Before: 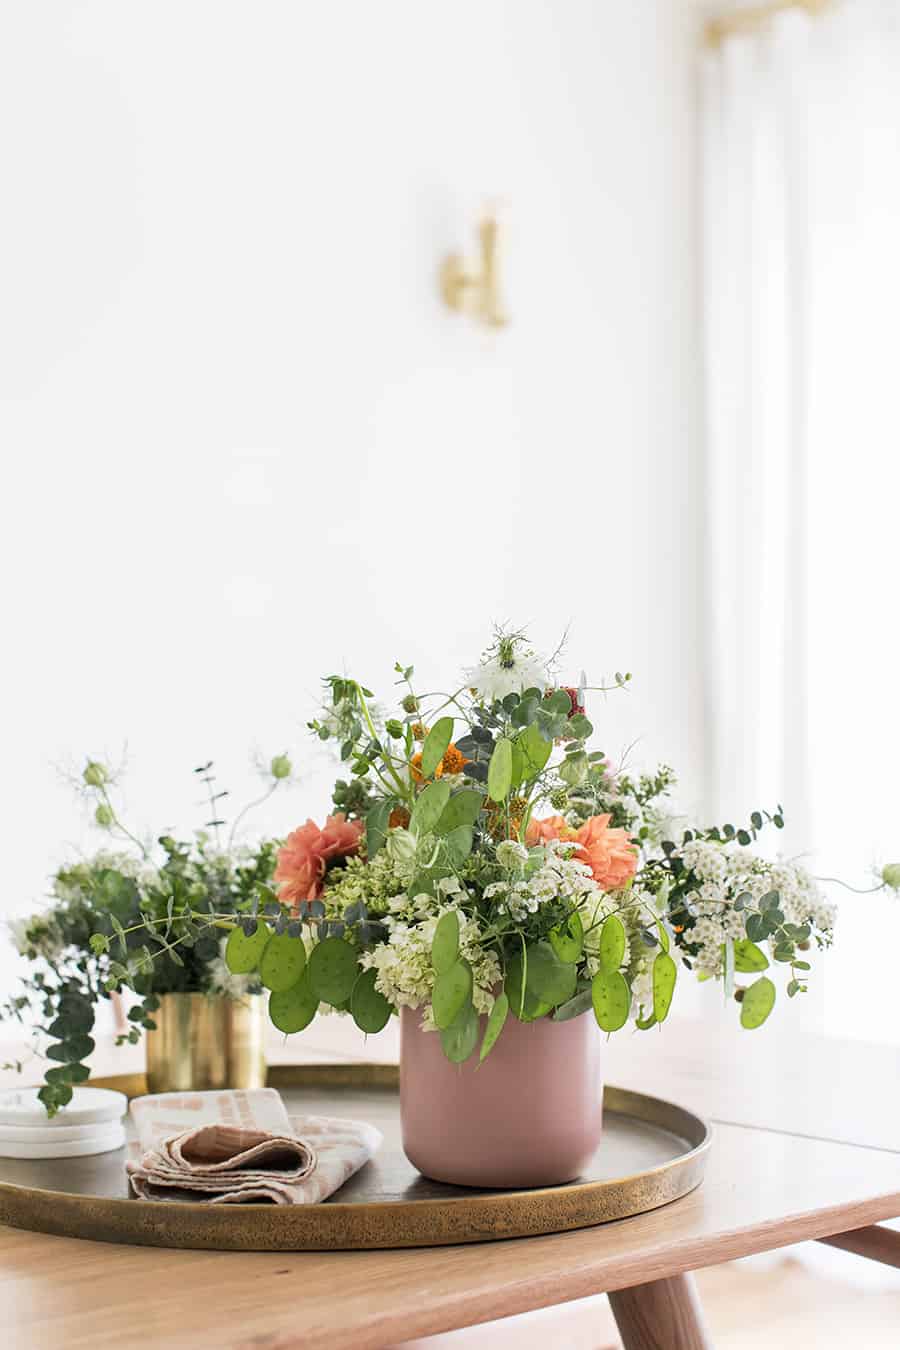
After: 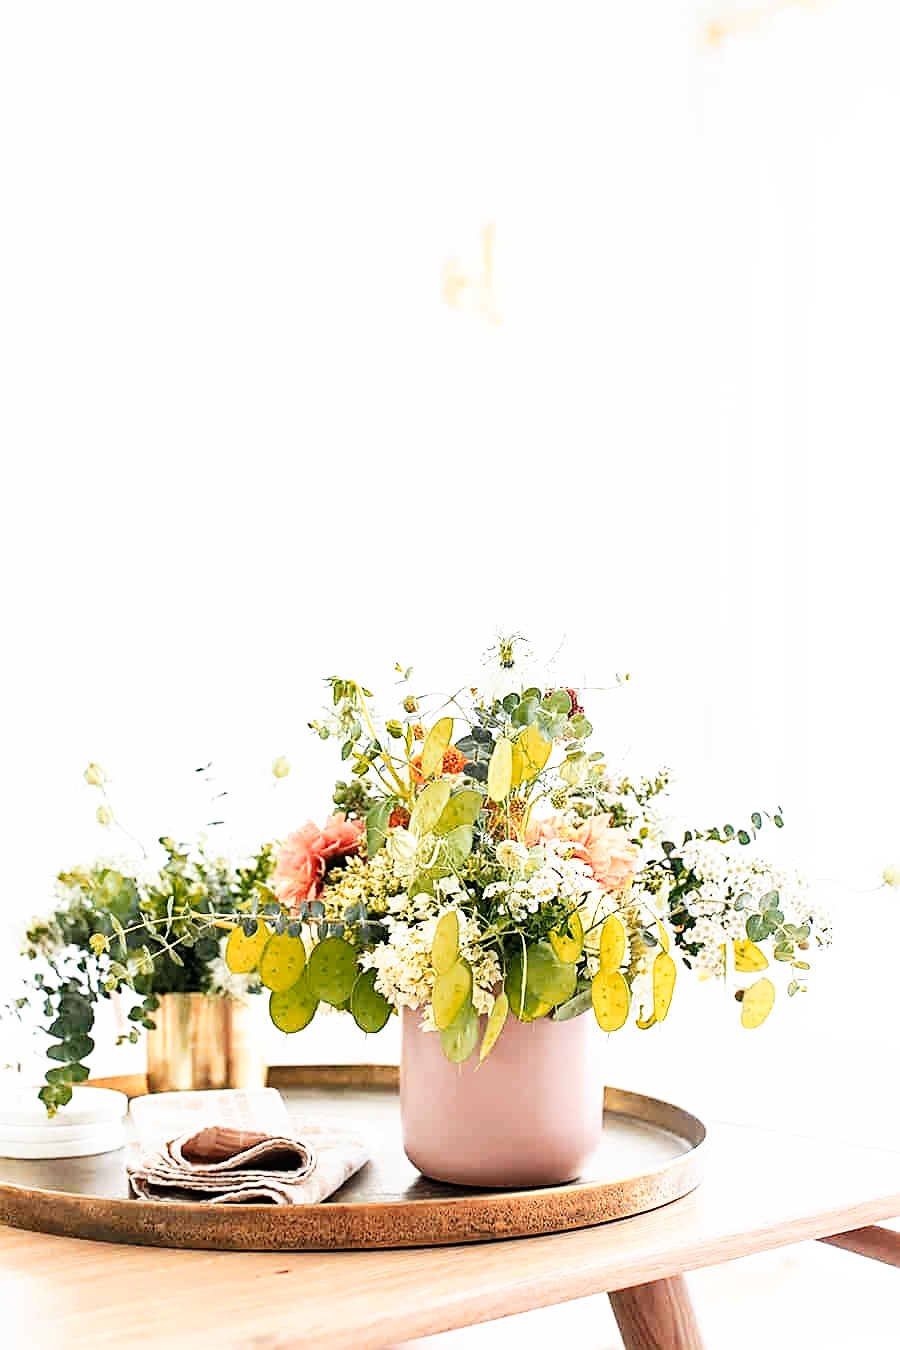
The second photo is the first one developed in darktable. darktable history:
base curve: curves: ch0 [(0, 0) (0.007, 0.004) (0.027, 0.03) (0.046, 0.07) (0.207, 0.54) (0.442, 0.872) (0.673, 0.972) (1, 1)], preserve colors none
sharpen: on, module defaults
color zones: curves: ch1 [(0, 0.455) (0.063, 0.455) (0.286, 0.495) (0.429, 0.5) (0.571, 0.5) (0.714, 0.5) (0.857, 0.5) (1, 0.455)]; ch2 [(0, 0.532) (0.063, 0.521) (0.233, 0.447) (0.429, 0.489) (0.571, 0.5) (0.714, 0.5) (0.857, 0.5) (1, 0.532)], mix 31.24%
